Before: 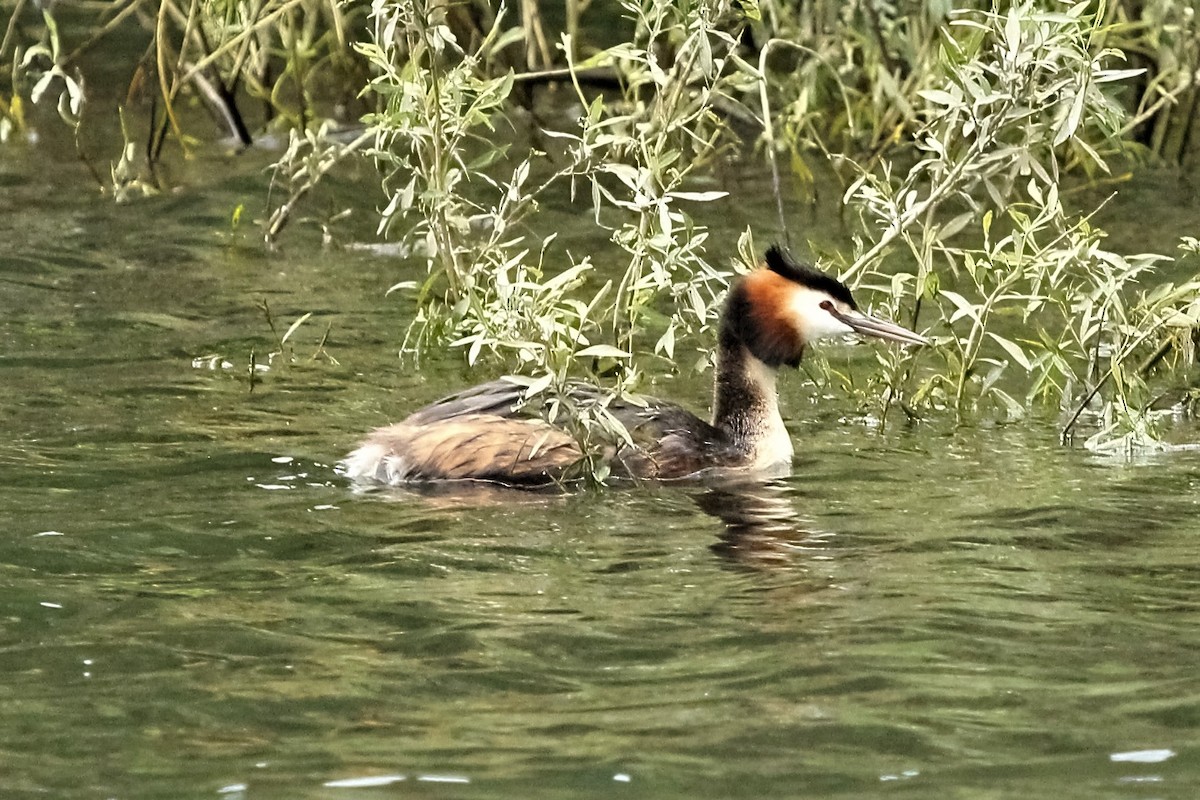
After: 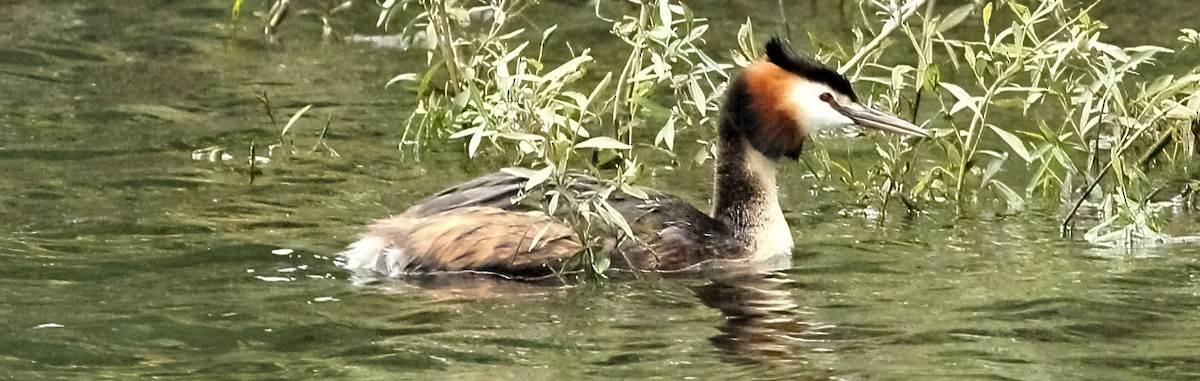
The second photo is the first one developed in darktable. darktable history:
crop and rotate: top 26.152%, bottom 26.179%
